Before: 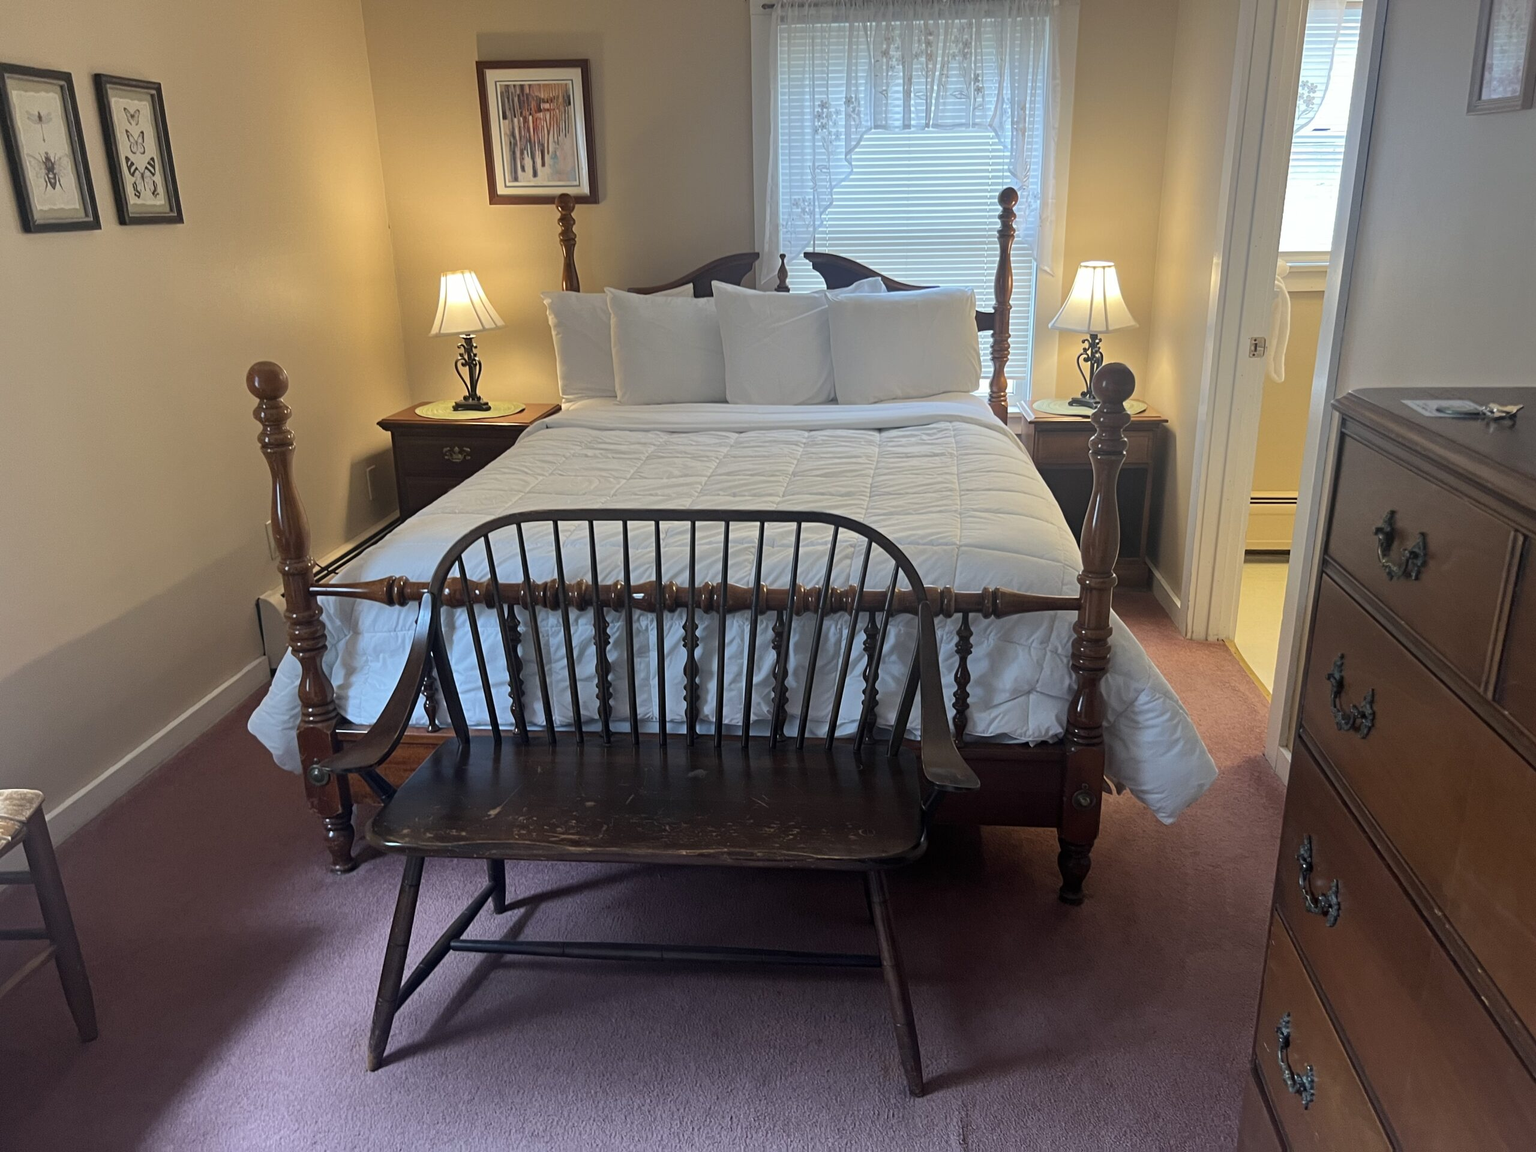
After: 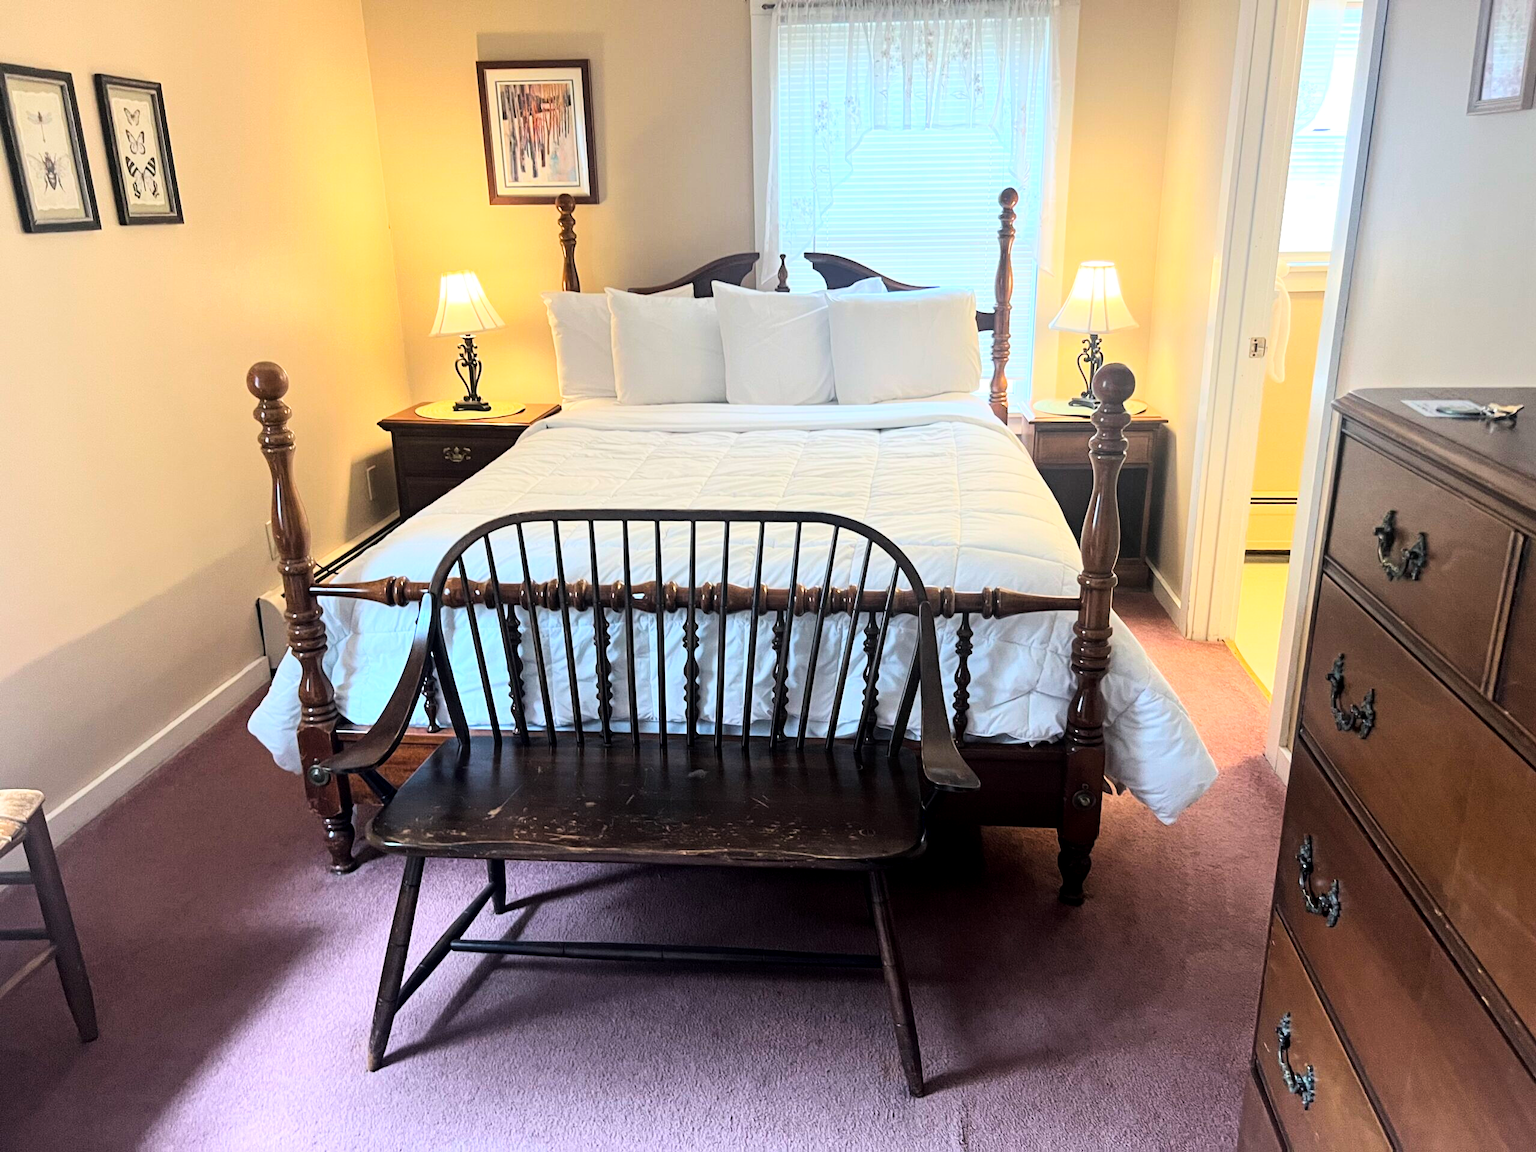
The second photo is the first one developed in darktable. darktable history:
color balance rgb: shadows lift › hue 87.52°, perceptual saturation grading › global saturation -0.04%, global vibrance 20%
base curve: curves: ch0 [(0, 0) (0, 0.001) (0.001, 0.001) (0.004, 0.002) (0.007, 0.004) (0.015, 0.013) (0.033, 0.045) (0.052, 0.096) (0.075, 0.17) (0.099, 0.241) (0.163, 0.42) (0.219, 0.55) (0.259, 0.616) (0.327, 0.722) (0.365, 0.765) (0.522, 0.873) (0.547, 0.881) (0.689, 0.919) (0.826, 0.952) (1, 1)]
local contrast: highlights 102%, shadows 100%, detail 119%, midtone range 0.2
